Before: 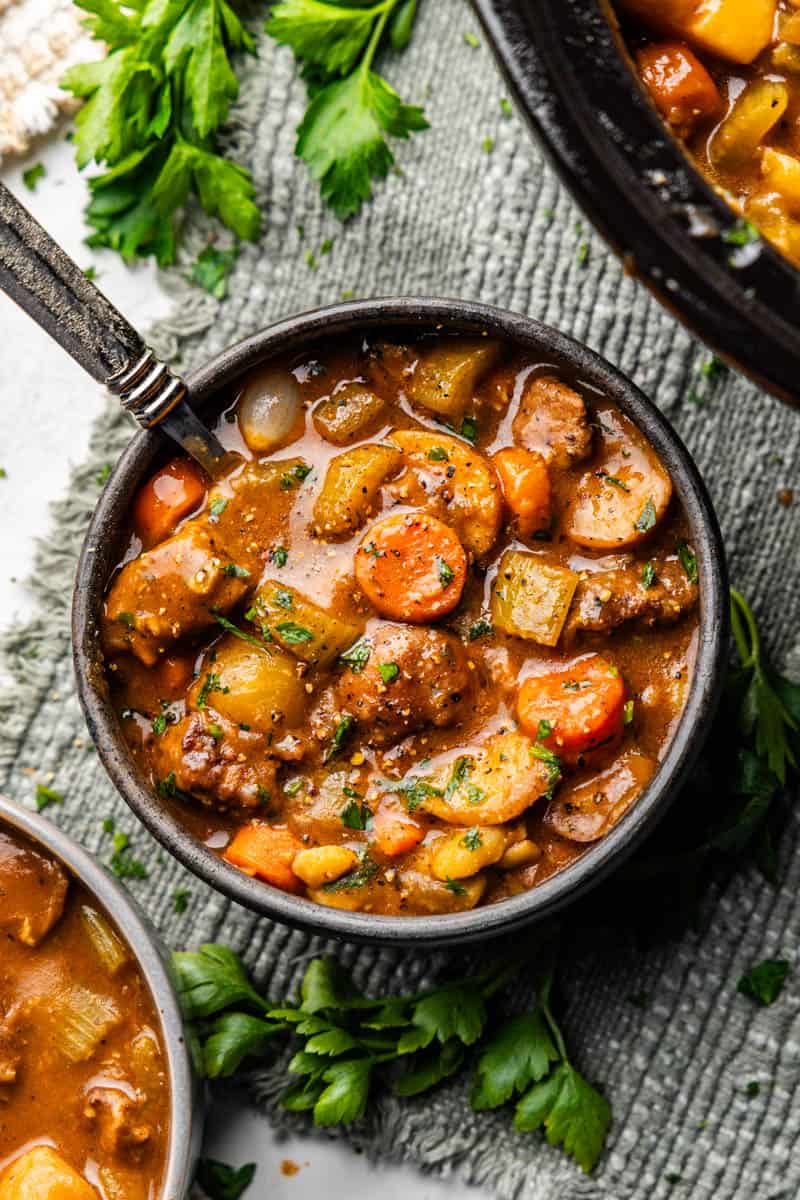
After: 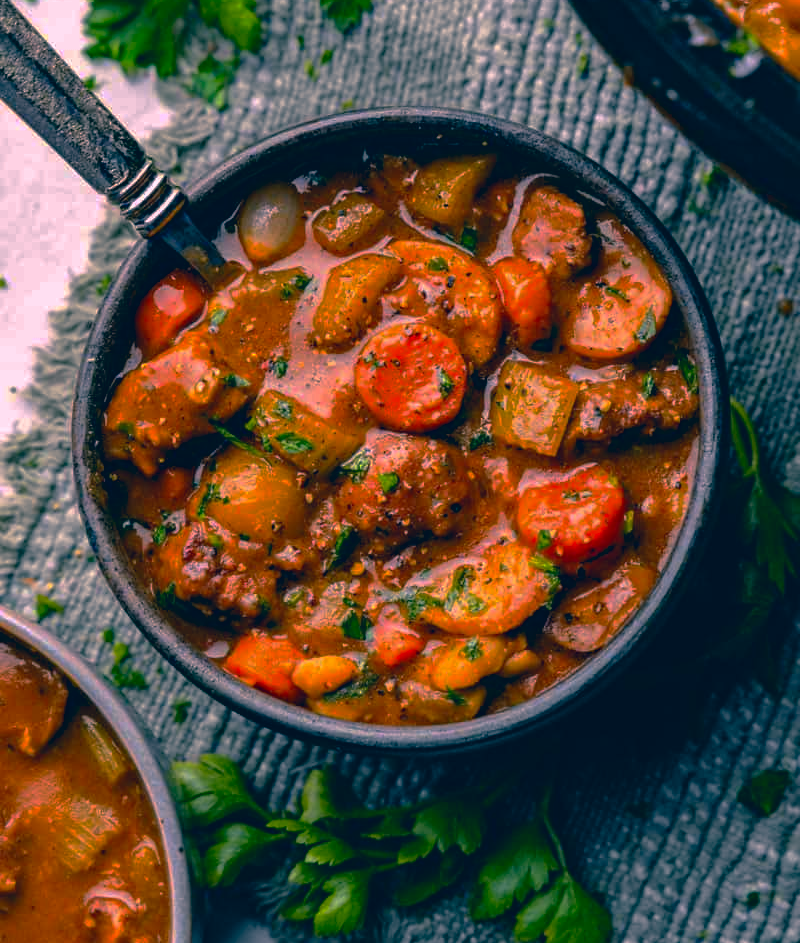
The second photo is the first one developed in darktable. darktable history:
color correction: highlights a* 16.73, highlights b* 0.224, shadows a* -15.36, shadows b* -14.68, saturation 1.53
crop and rotate: top 15.879%, bottom 5.511%
base curve: curves: ch0 [(0, 0) (0.841, 0.609) (1, 1)], preserve colors none
haze removal: strength 0.091, compatibility mode true, adaptive false
